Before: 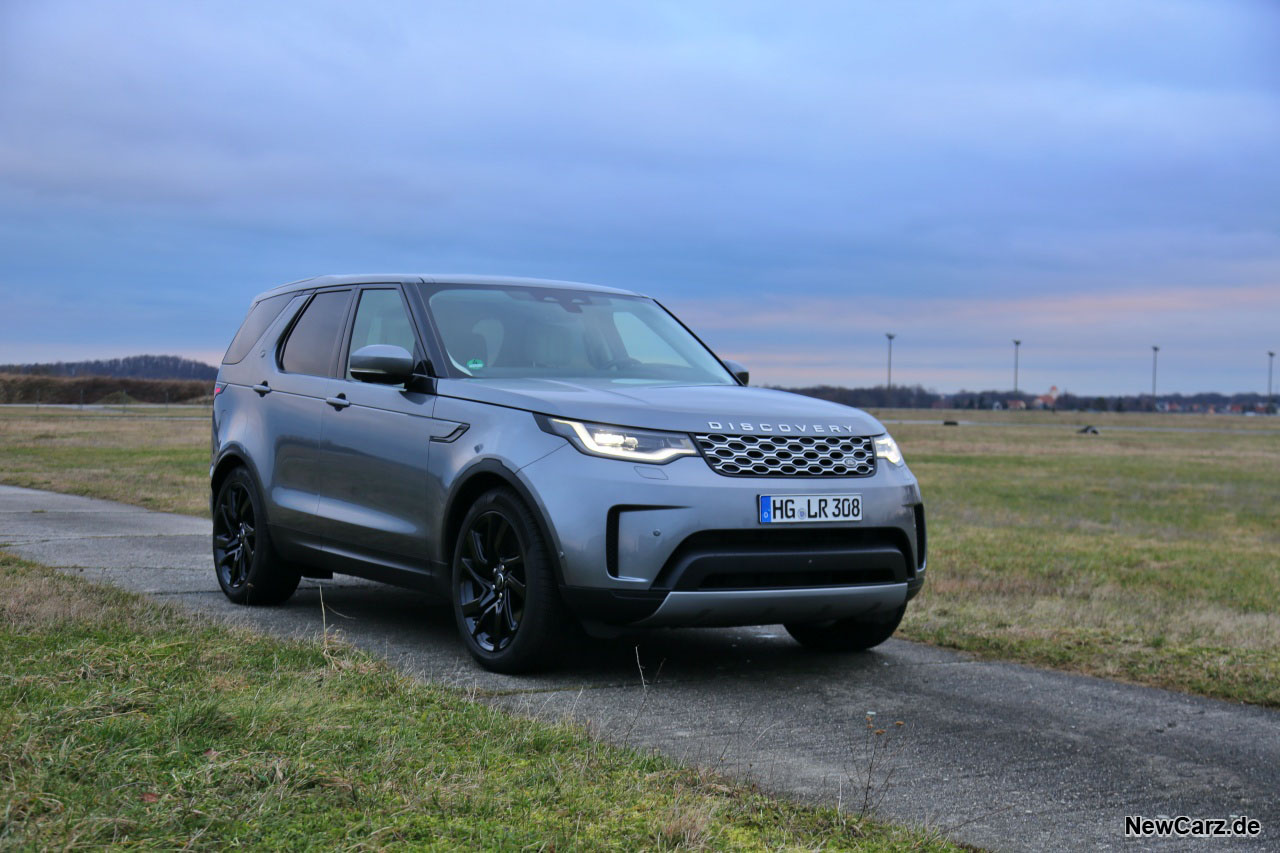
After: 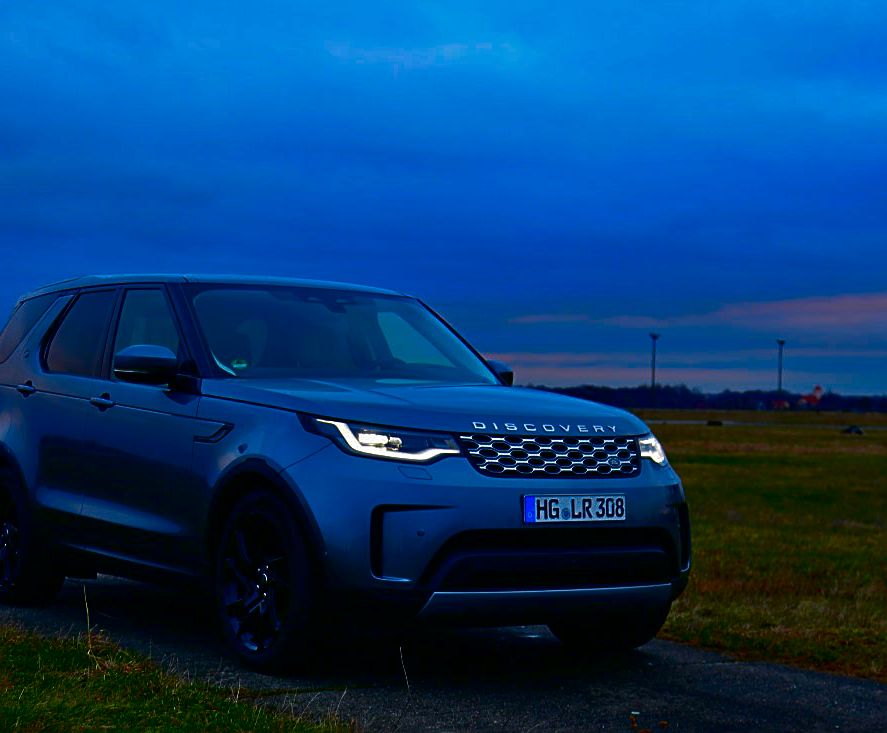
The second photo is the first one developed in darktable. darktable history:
contrast brightness saturation: brightness -1, saturation 1
sharpen: on, module defaults
crop: left 18.479%, right 12.2%, bottom 13.971%
